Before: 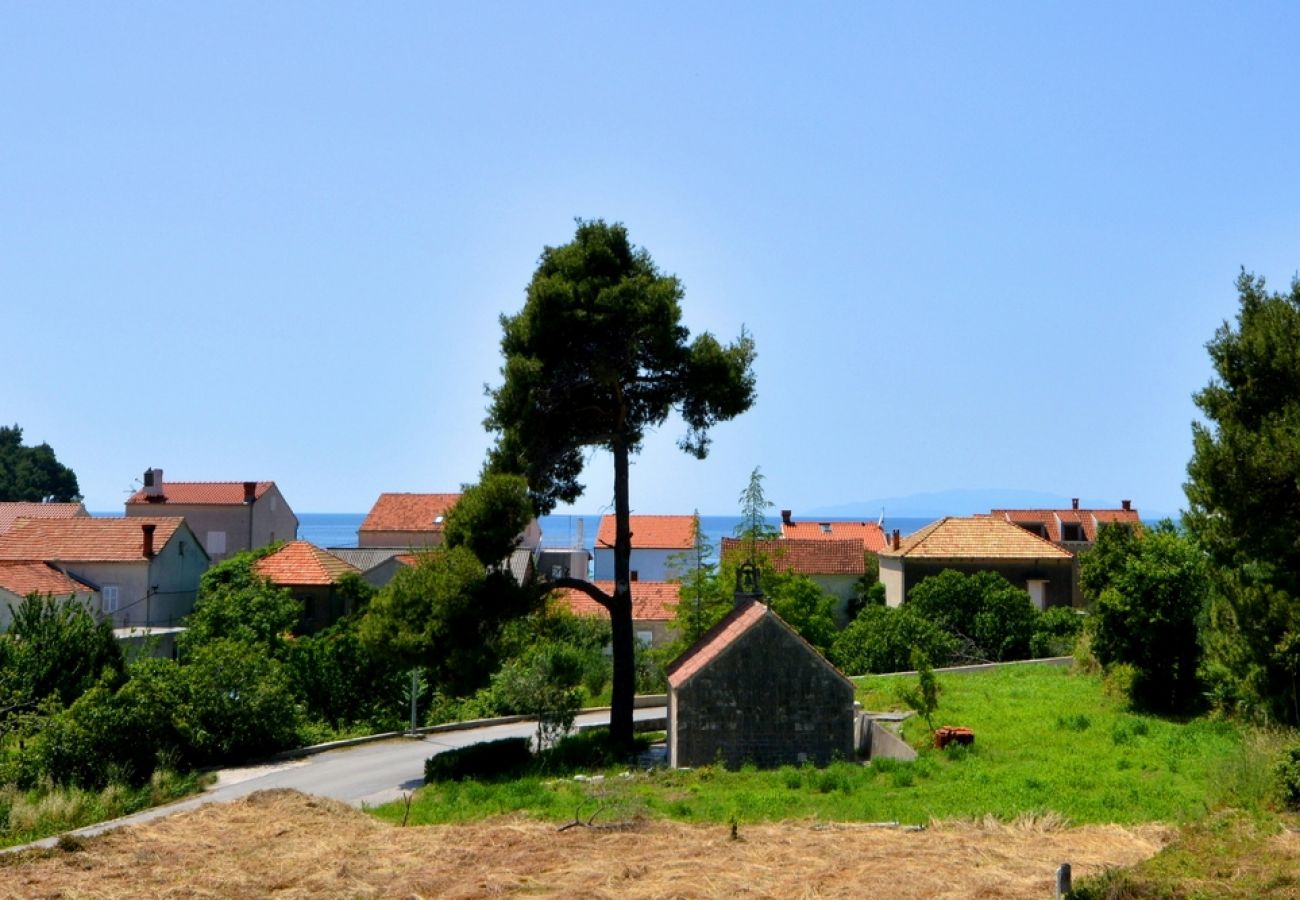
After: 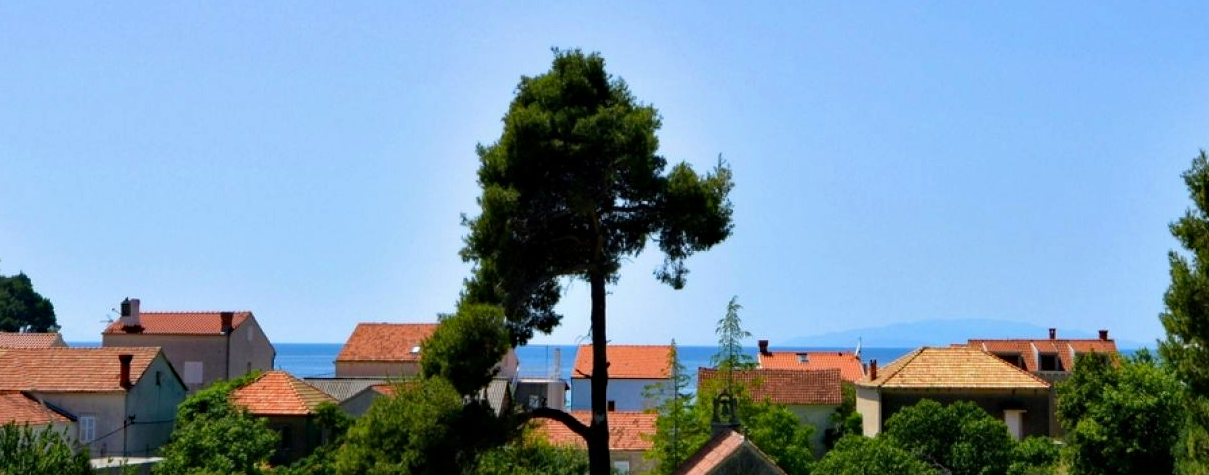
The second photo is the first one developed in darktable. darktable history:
haze removal: strength 0.298, distance 0.253, compatibility mode true, adaptive false
crop: left 1.815%, top 18.922%, right 5.121%, bottom 28.205%
